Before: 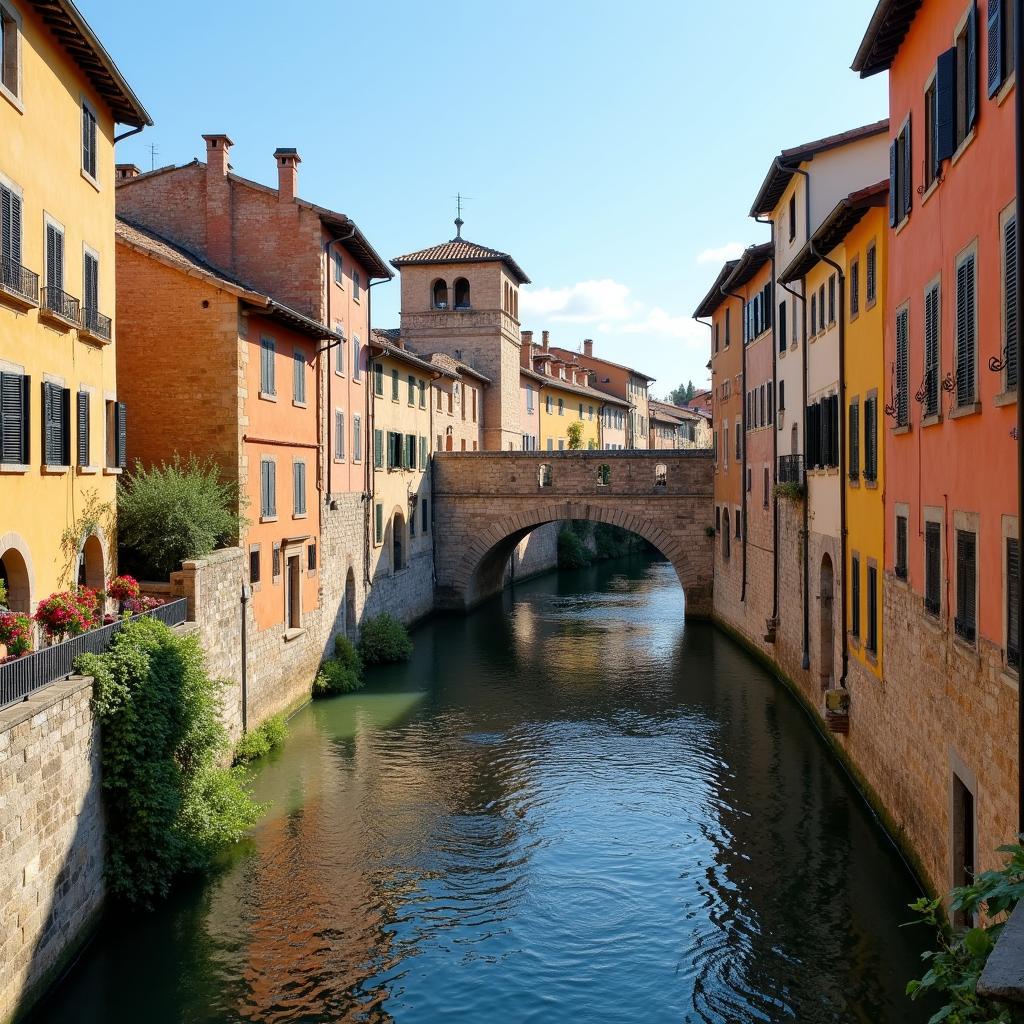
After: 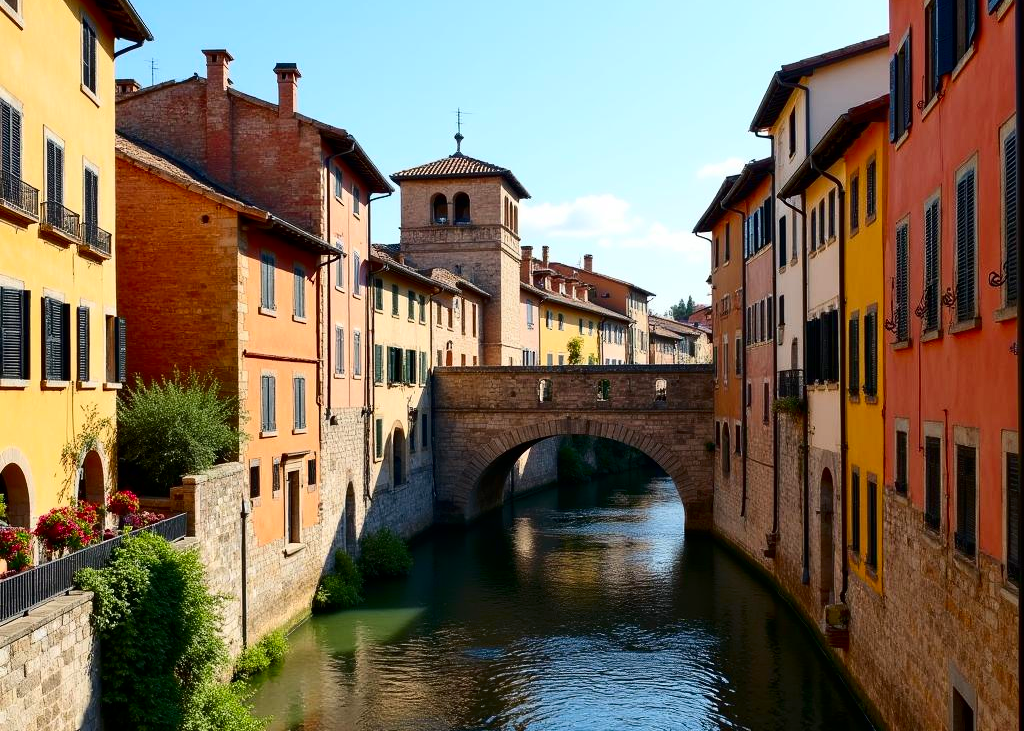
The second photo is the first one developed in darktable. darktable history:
crop and rotate: top 8.358%, bottom 20.199%
contrast brightness saturation: contrast 0.211, brightness -0.1, saturation 0.214
